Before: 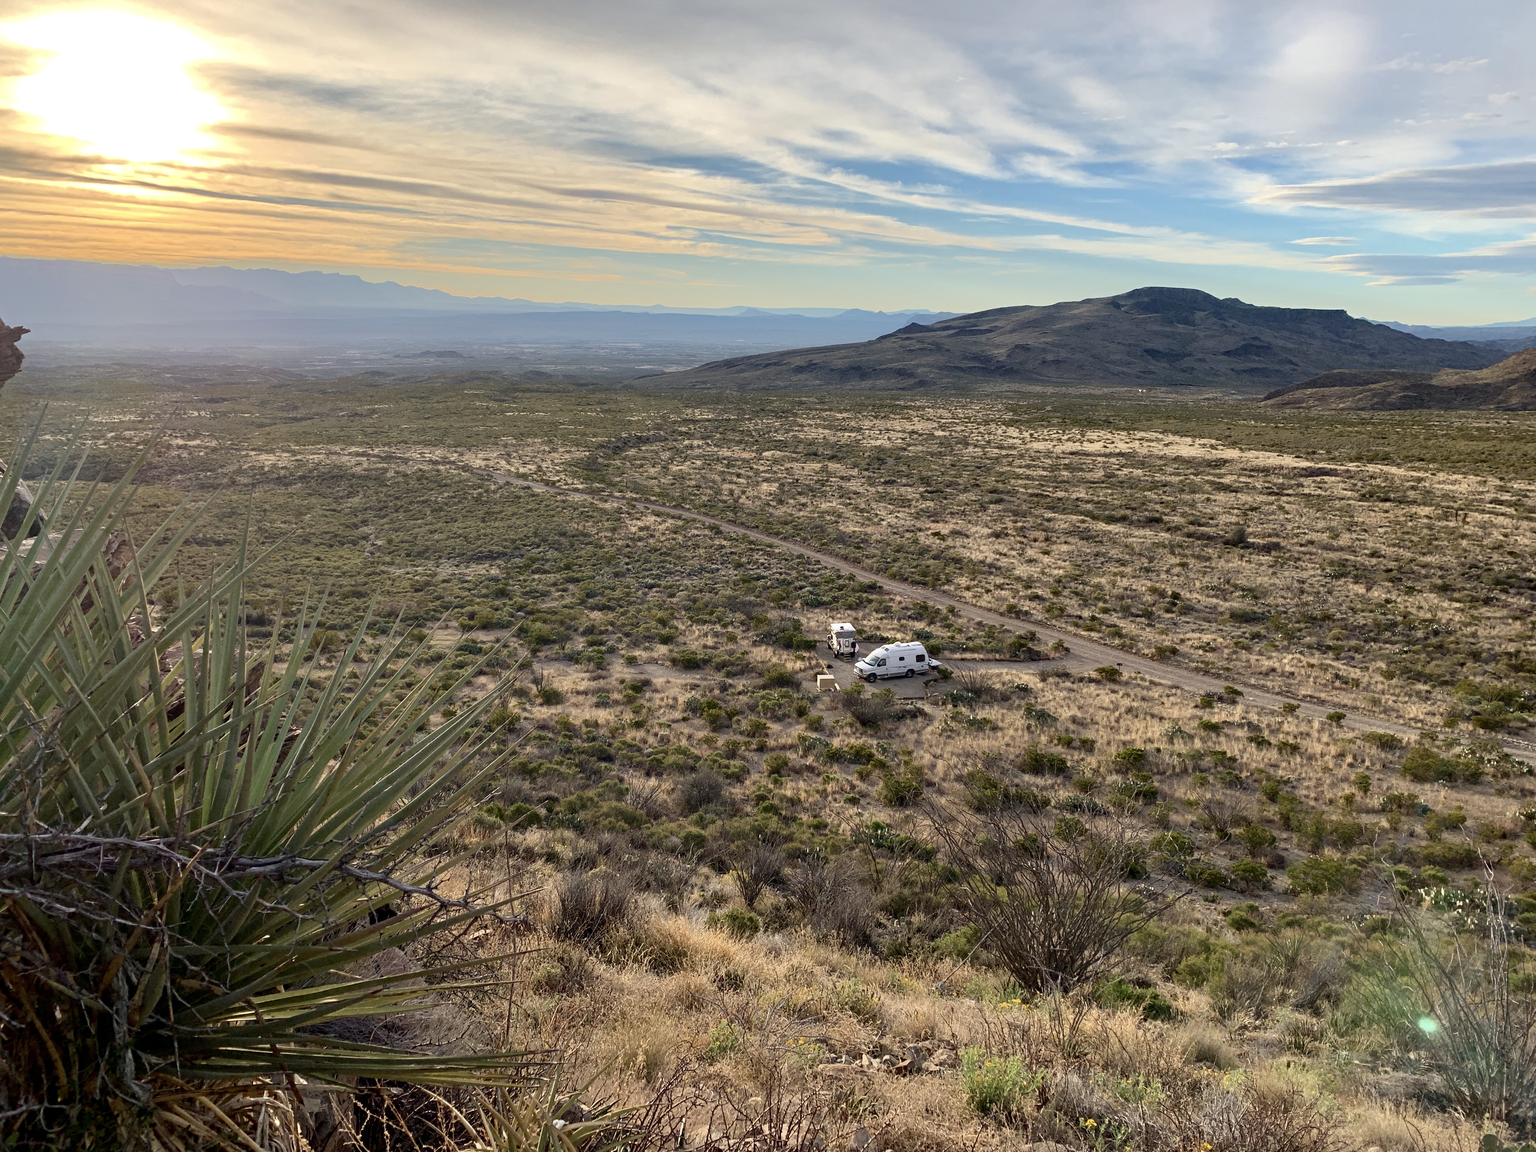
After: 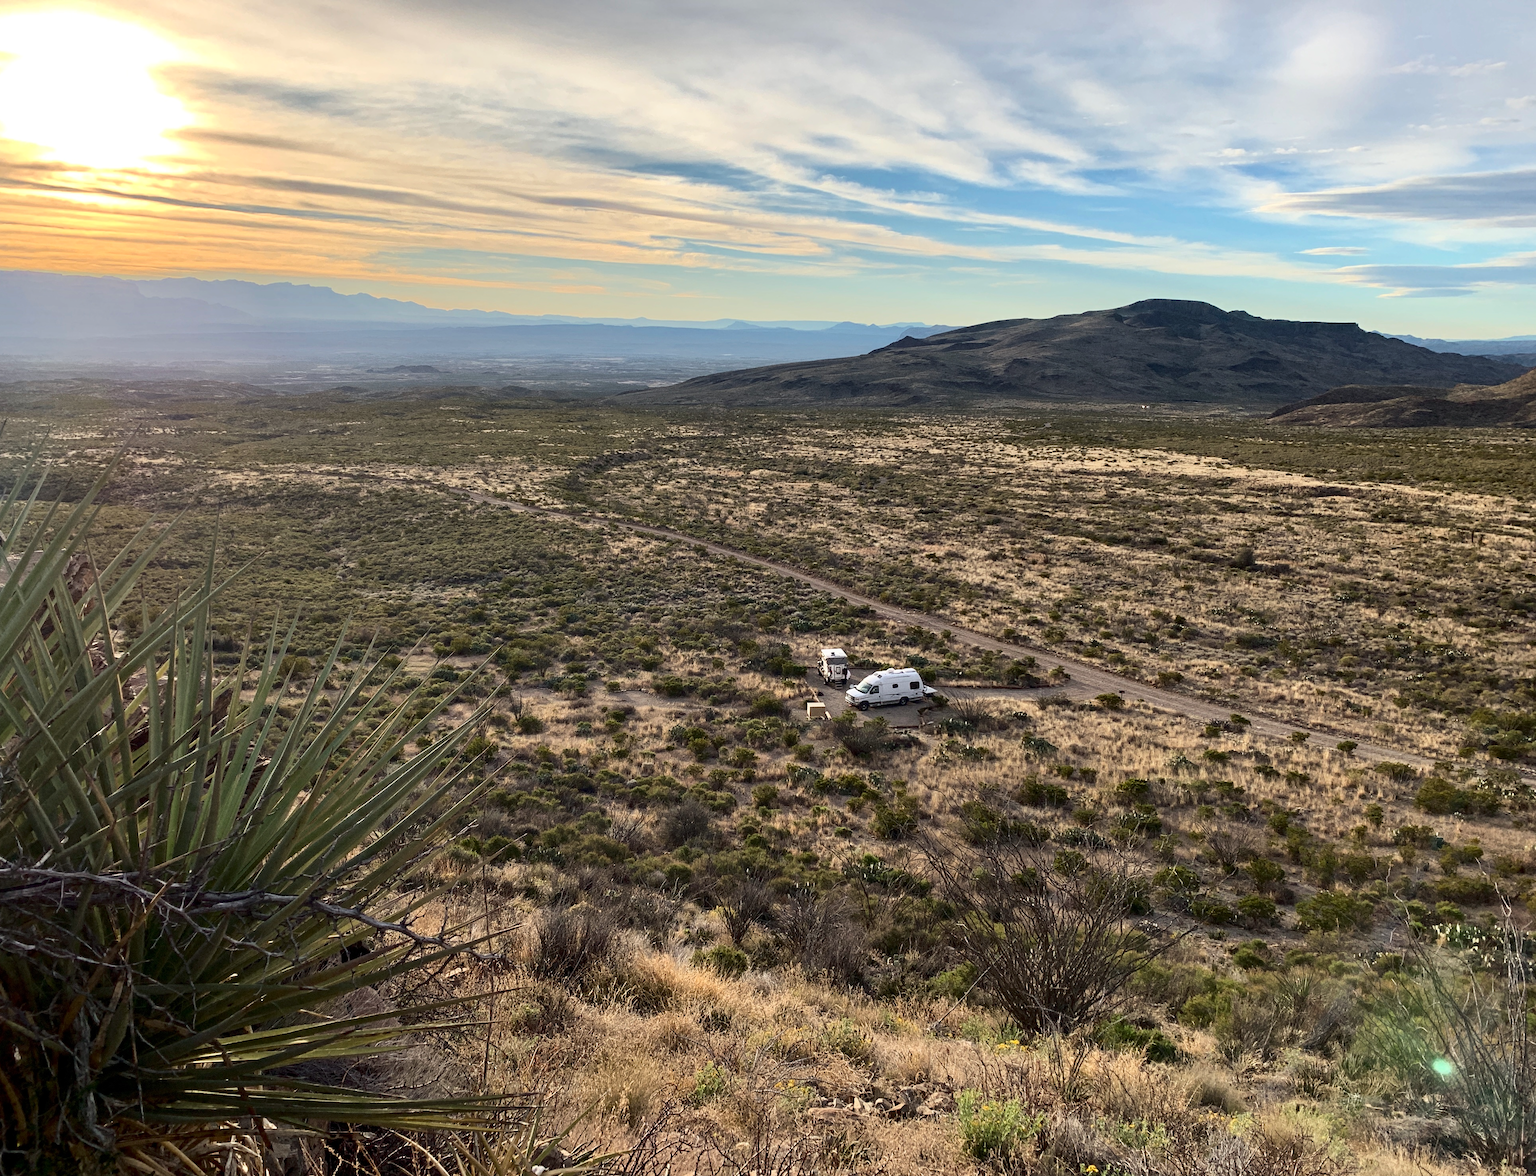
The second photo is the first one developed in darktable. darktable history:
tone curve: curves: ch0 [(0, 0) (0.003, 0.003) (0.011, 0.012) (0.025, 0.024) (0.044, 0.039) (0.069, 0.052) (0.1, 0.072) (0.136, 0.097) (0.177, 0.128) (0.224, 0.168) (0.277, 0.217) (0.335, 0.276) (0.399, 0.345) (0.468, 0.429) (0.543, 0.524) (0.623, 0.628) (0.709, 0.732) (0.801, 0.829) (0.898, 0.919) (1, 1)], color space Lab, linked channels, preserve colors none
levels: gray 59.42%
crop and rotate: left 2.734%, right 1.183%, bottom 1.851%
